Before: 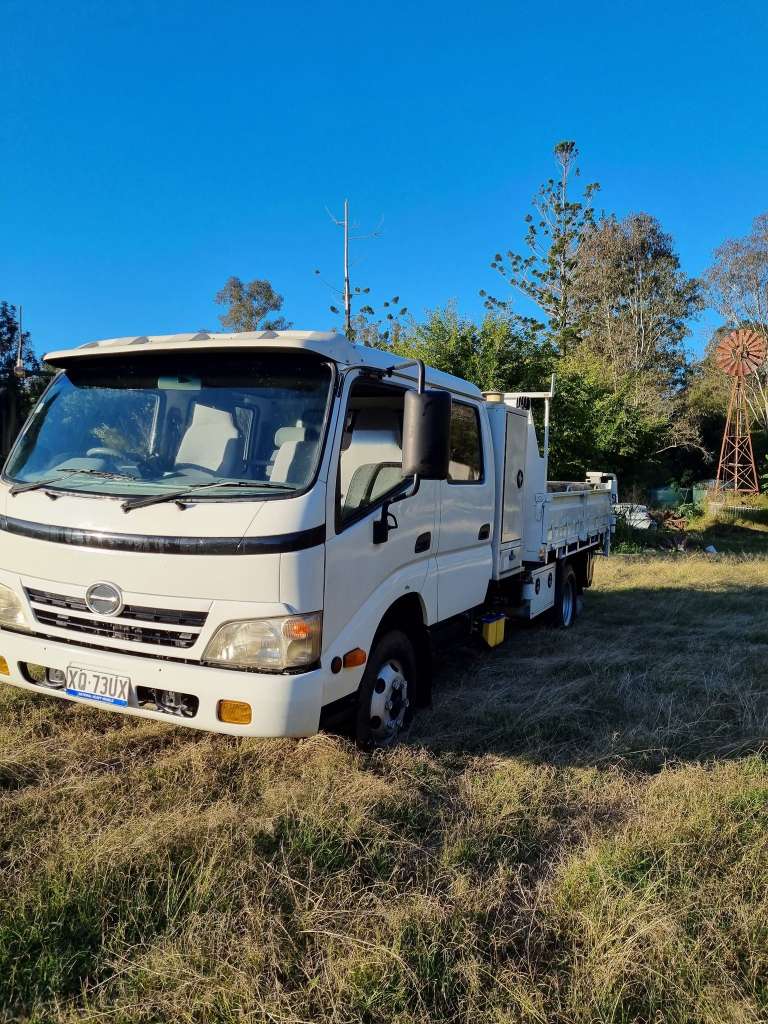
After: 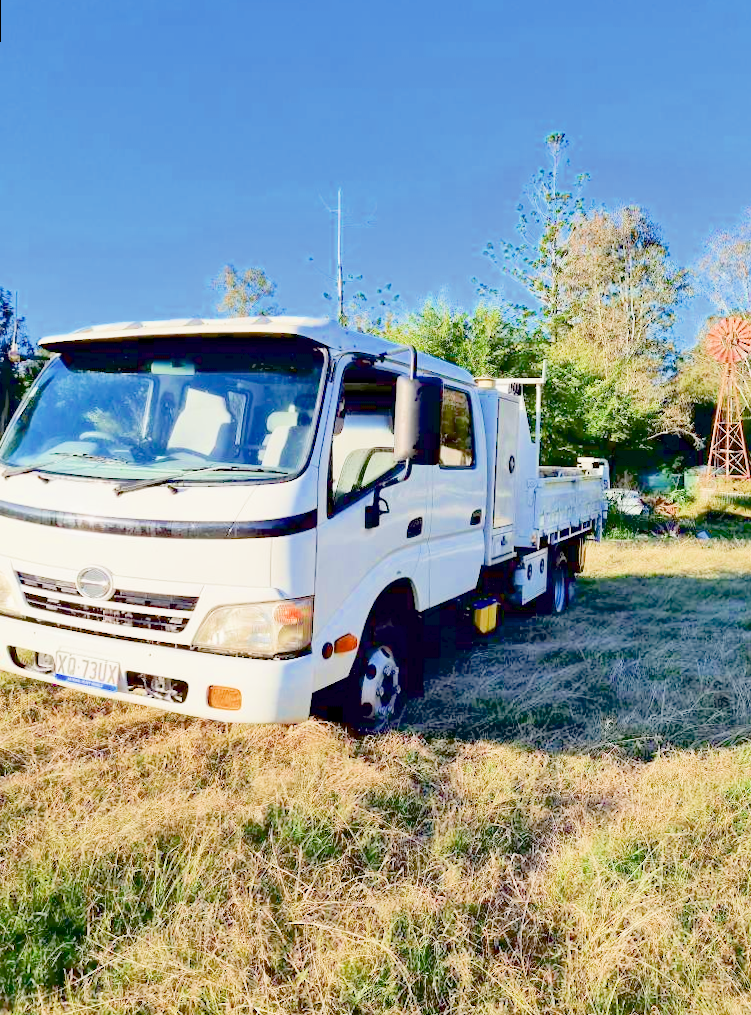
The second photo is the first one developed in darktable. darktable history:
exposure: black level correction 0.007, compensate highlight preservation false
filmic rgb: middle gray luminance 2.5%, black relative exposure -10 EV, white relative exposure 7 EV, threshold 6 EV, dynamic range scaling 10%, target black luminance 0%, hardness 3.19, latitude 44.39%, contrast 0.682, highlights saturation mix 5%, shadows ↔ highlights balance 13.63%, add noise in highlights 0, color science v3 (2019), use custom middle-gray values true, iterations of high-quality reconstruction 0, contrast in highlights soft, enable highlight reconstruction true
rotate and perspective: rotation 0.226°, lens shift (vertical) -0.042, crop left 0.023, crop right 0.982, crop top 0.006, crop bottom 0.994
